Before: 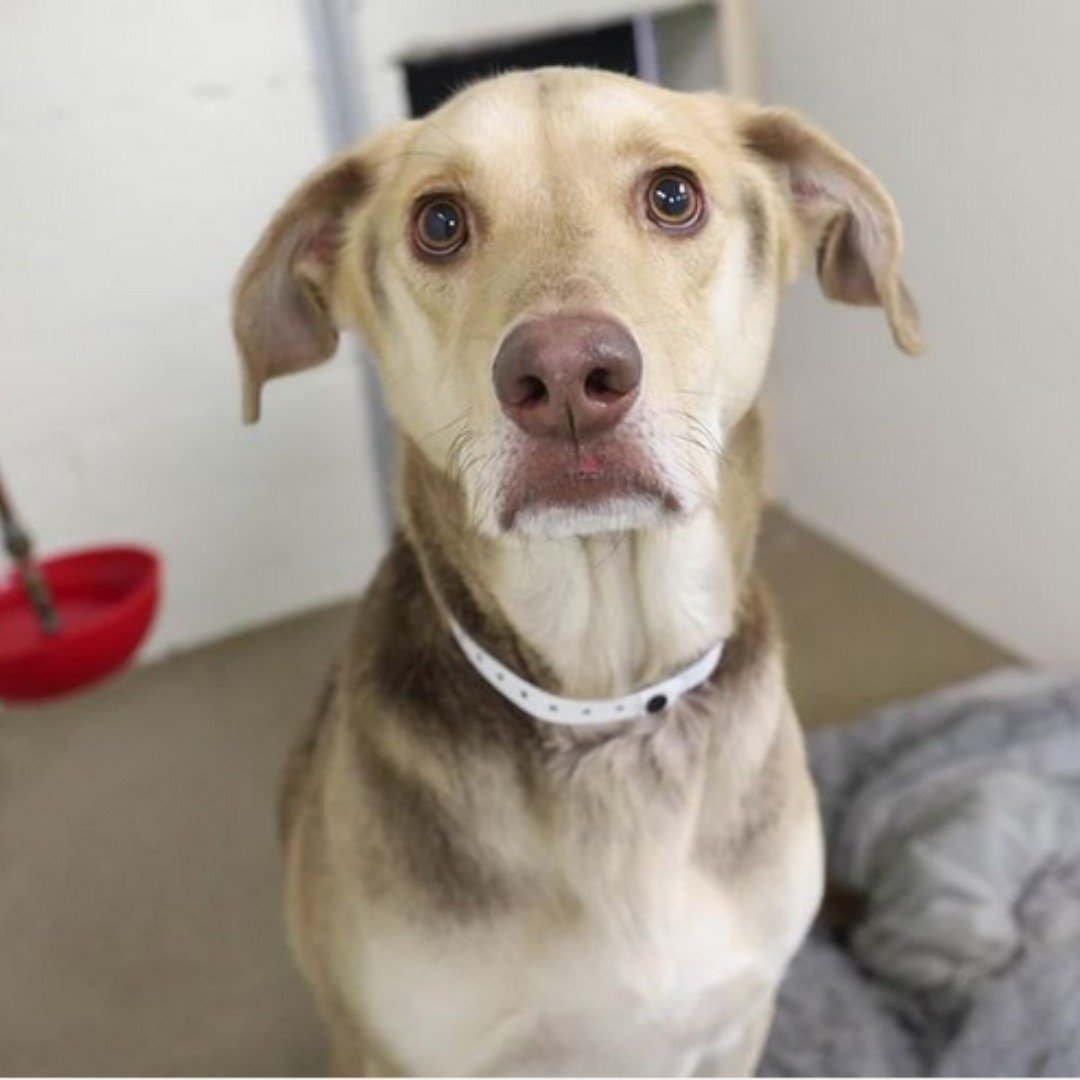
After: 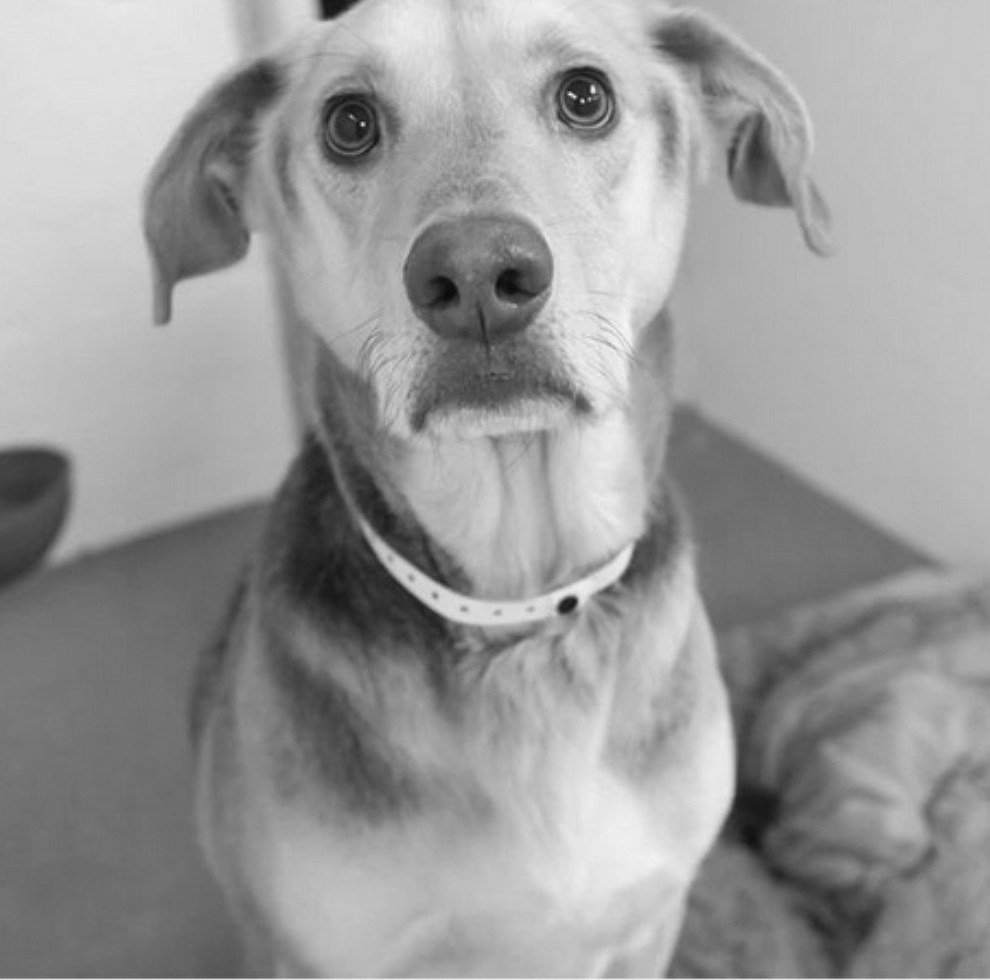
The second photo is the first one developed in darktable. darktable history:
crop and rotate: left 8.262%, top 9.226%
monochrome: on, module defaults
